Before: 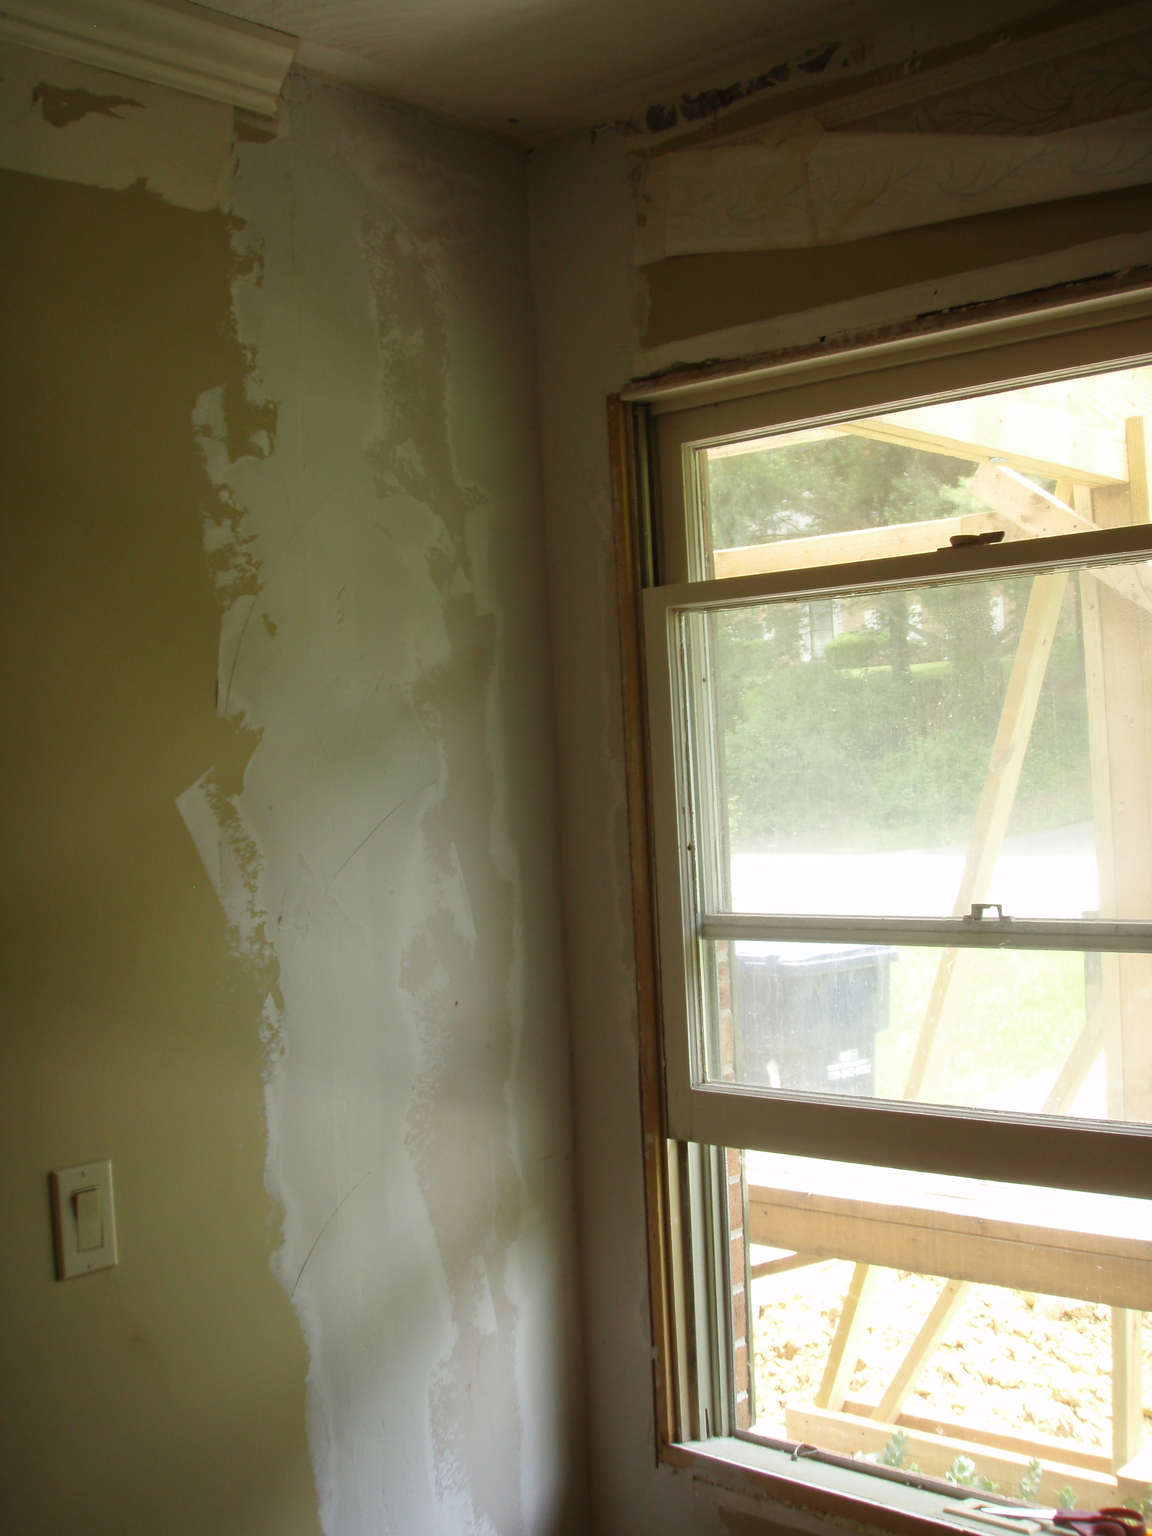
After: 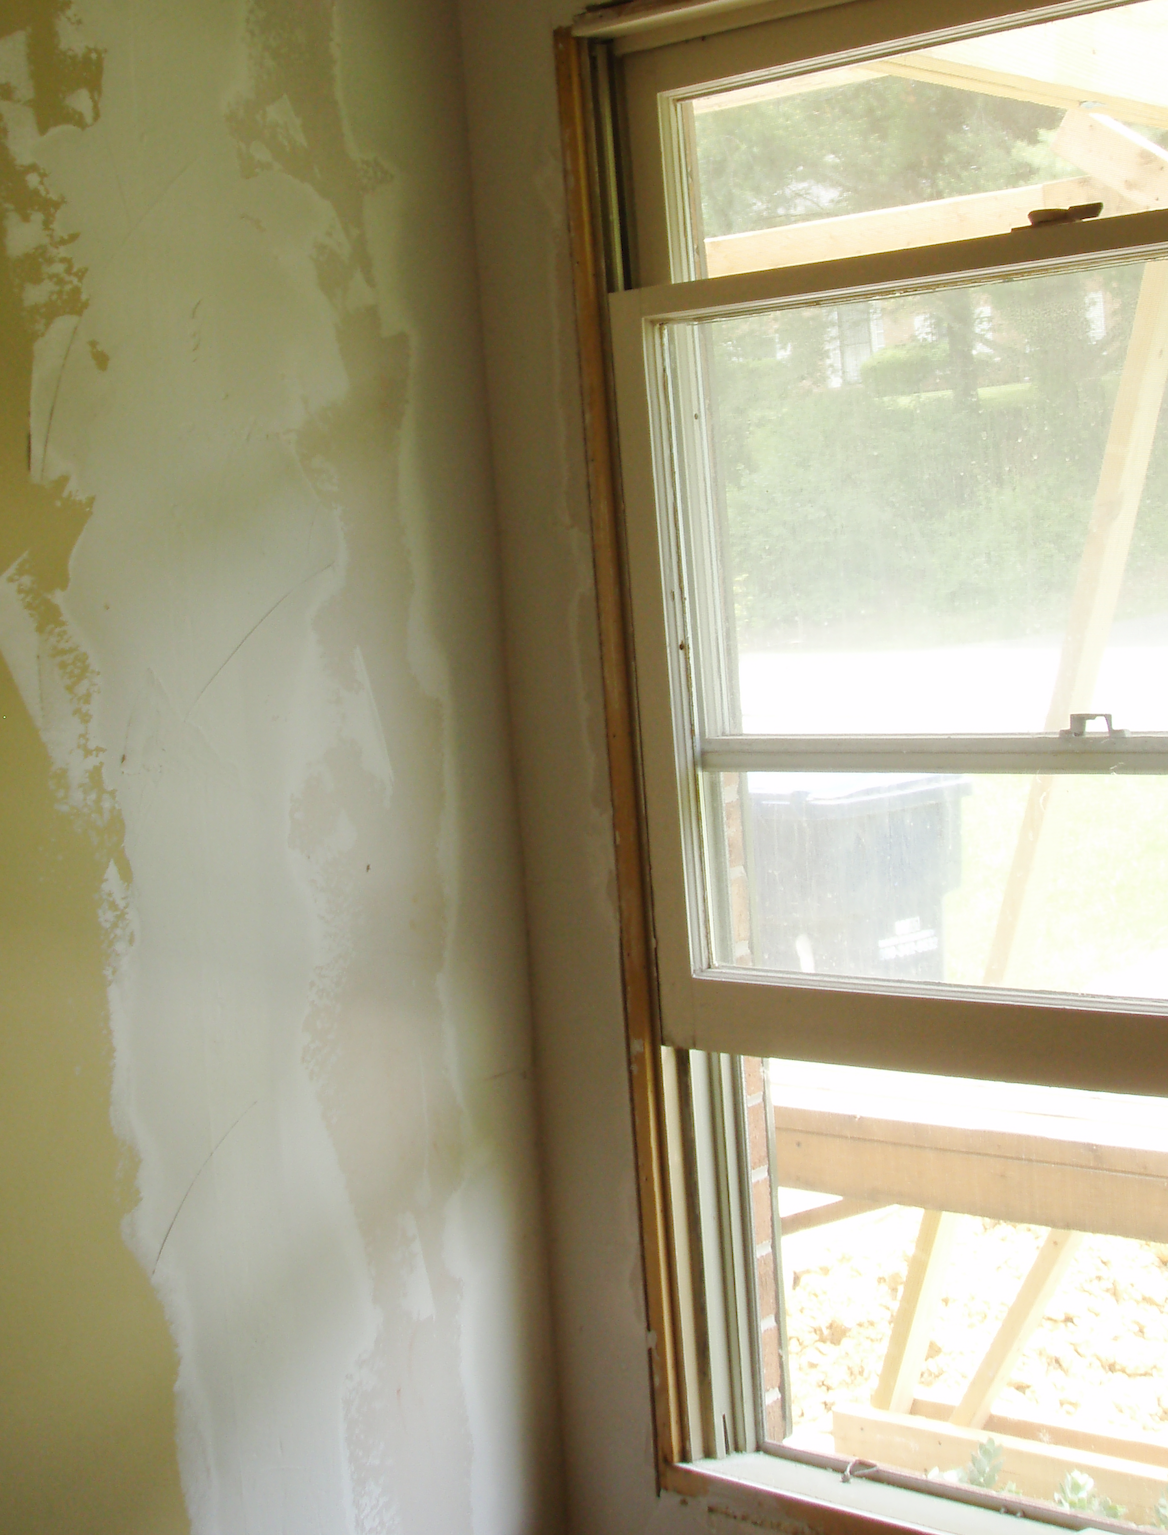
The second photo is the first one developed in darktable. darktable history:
crop: left 16.871%, top 22.857%, right 9.116%
tone curve: curves: ch0 [(0, 0) (0.003, 0.004) (0.011, 0.015) (0.025, 0.033) (0.044, 0.059) (0.069, 0.092) (0.1, 0.132) (0.136, 0.18) (0.177, 0.235) (0.224, 0.297) (0.277, 0.366) (0.335, 0.44) (0.399, 0.52) (0.468, 0.594) (0.543, 0.661) (0.623, 0.727) (0.709, 0.79) (0.801, 0.86) (0.898, 0.928) (1, 1)], preserve colors none
rotate and perspective: rotation -1.42°, crop left 0.016, crop right 0.984, crop top 0.035, crop bottom 0.965
